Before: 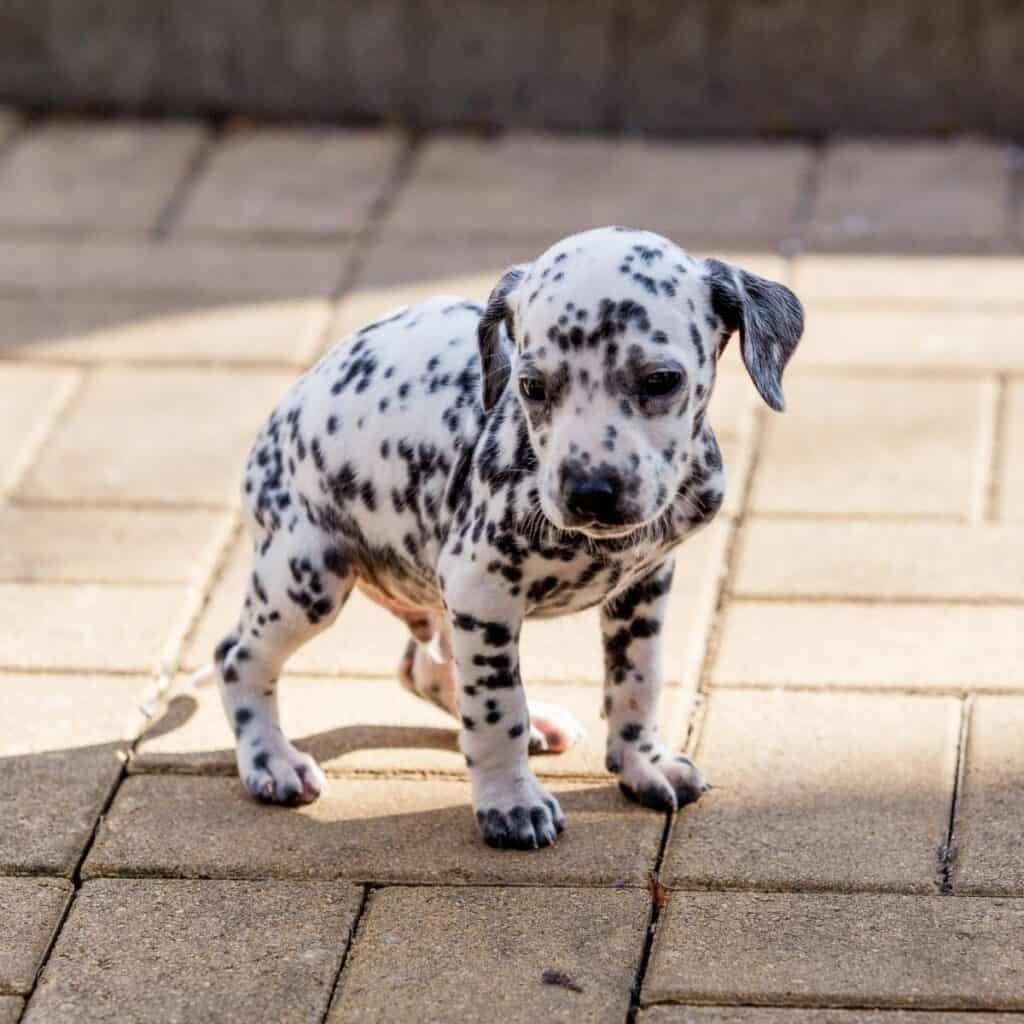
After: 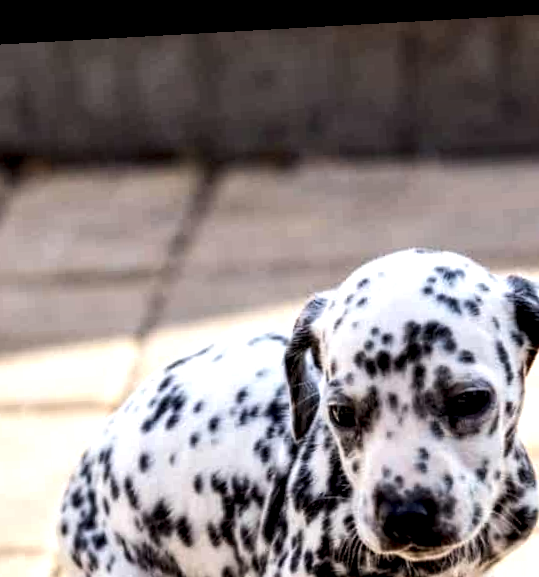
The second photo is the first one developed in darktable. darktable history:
tone equalizer: -8 EV -0.417 EV, -7 EV -0.389 EV, -6 EV -0.333 EV, -5 EV -0.222 EV, -3 EV 0.222 EV, -2 EV 0.333 EV, -1 EV 0.389 EV, +0 EV 0.417 EV, edges refinement/feathering 500, mask exposure compensation -1.57 EV, preserve details no
rotate and perspective: rotation -3.18°, automatic cropping off
local contrast: highlights 123%, shadows 126%, detail 140%, midtone range 0.254
crop: left 19.556%, right 30.401%, bottom 46.458%
